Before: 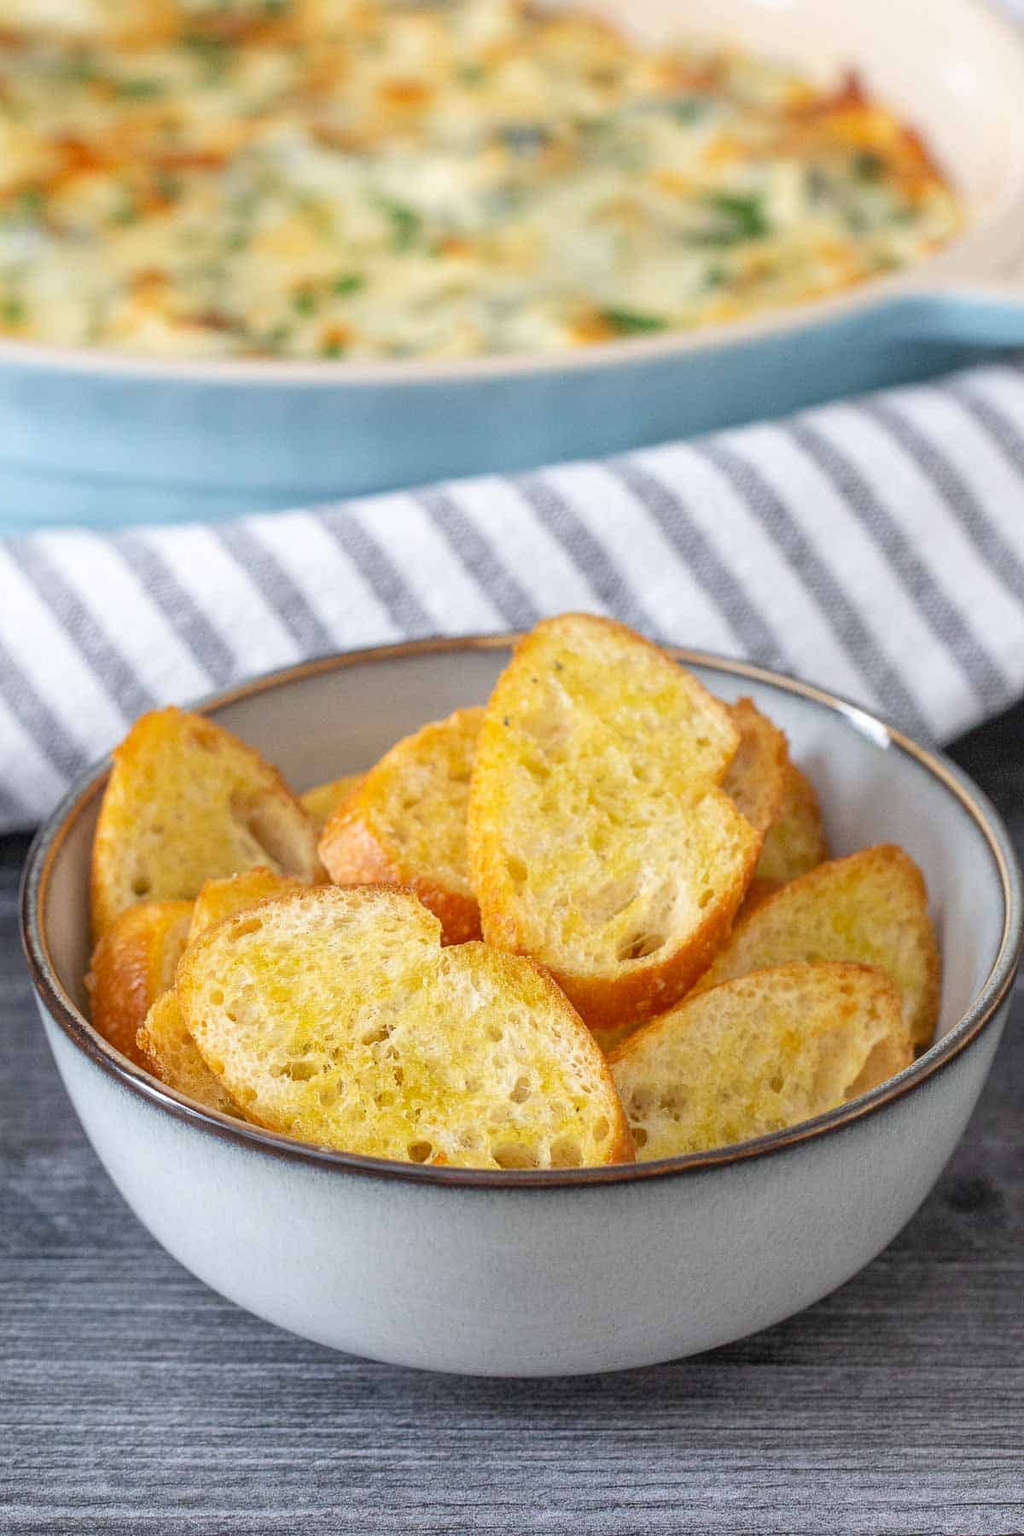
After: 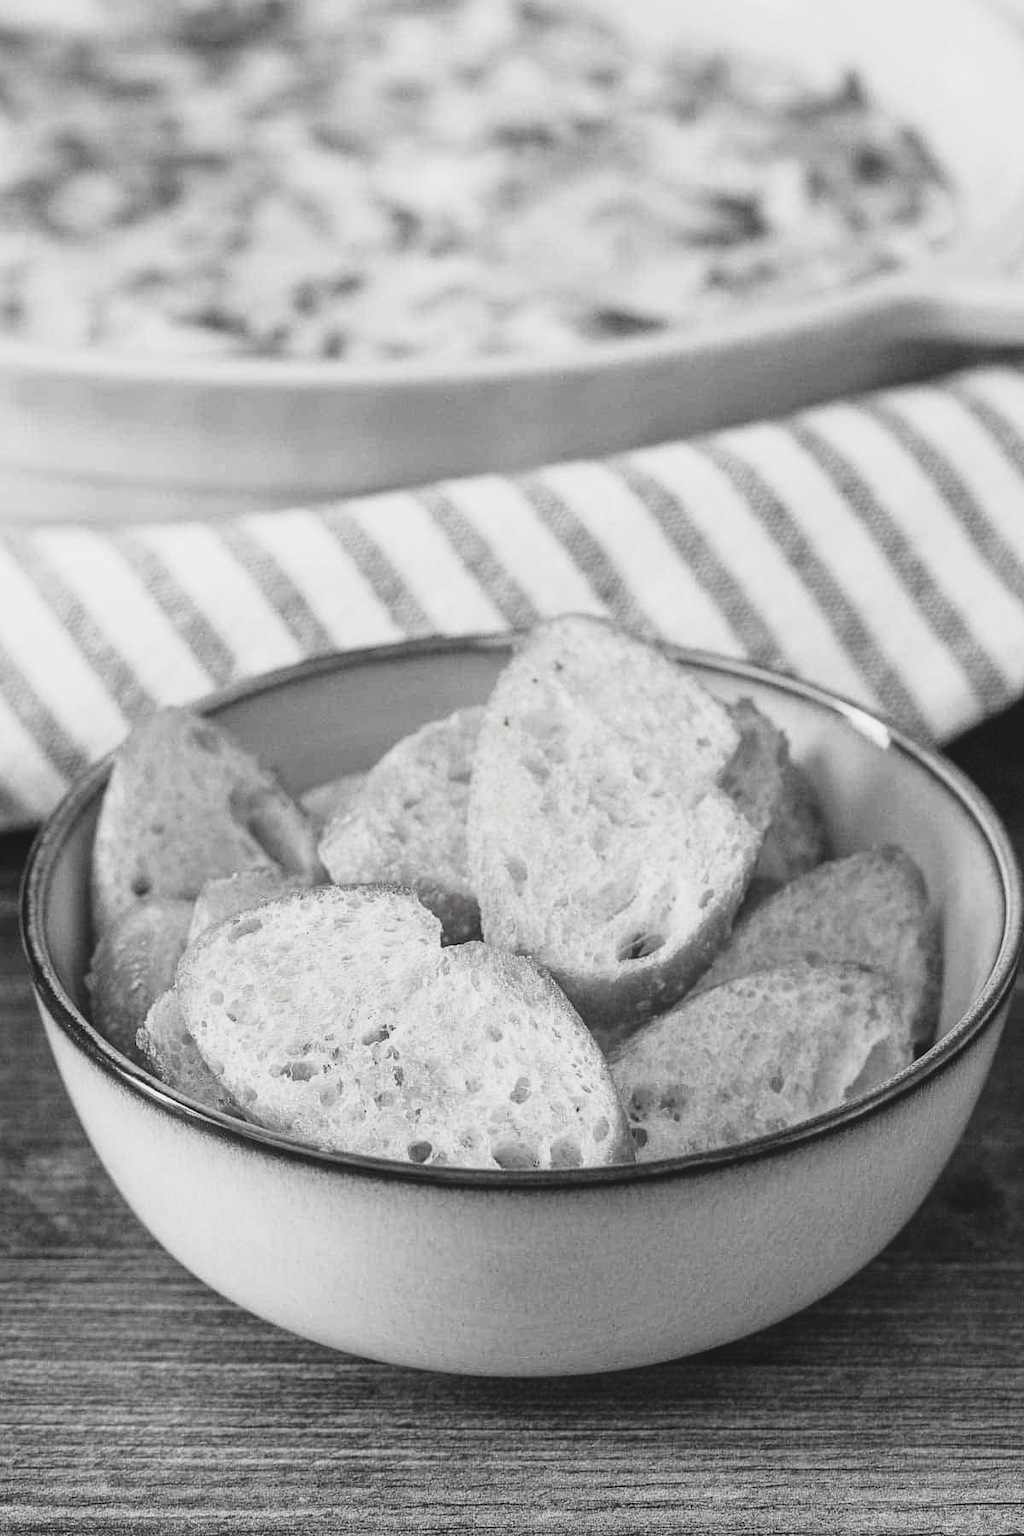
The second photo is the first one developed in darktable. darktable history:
tone curve: curves: ch0 [(0, 0.072) (0.249, 0.176) (0.518, 0.489) (0.832, 0.854) (1, 0.948)], color space Lab, independent channels, preserve colors none
contrast brightness saturation: saturation -0.983
